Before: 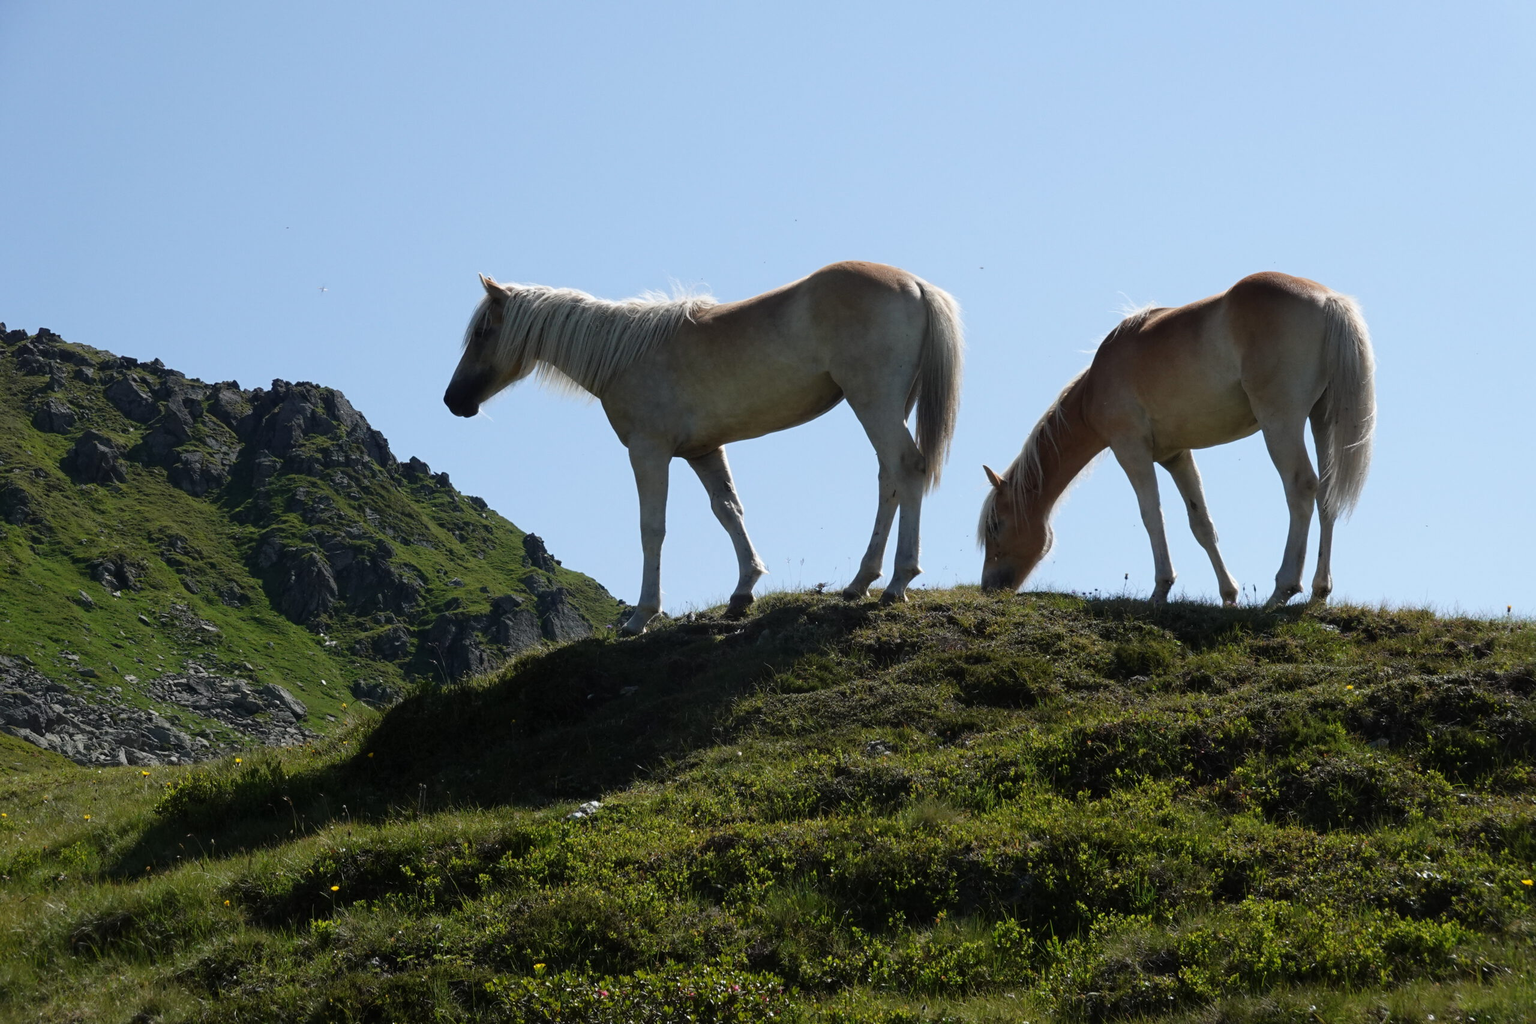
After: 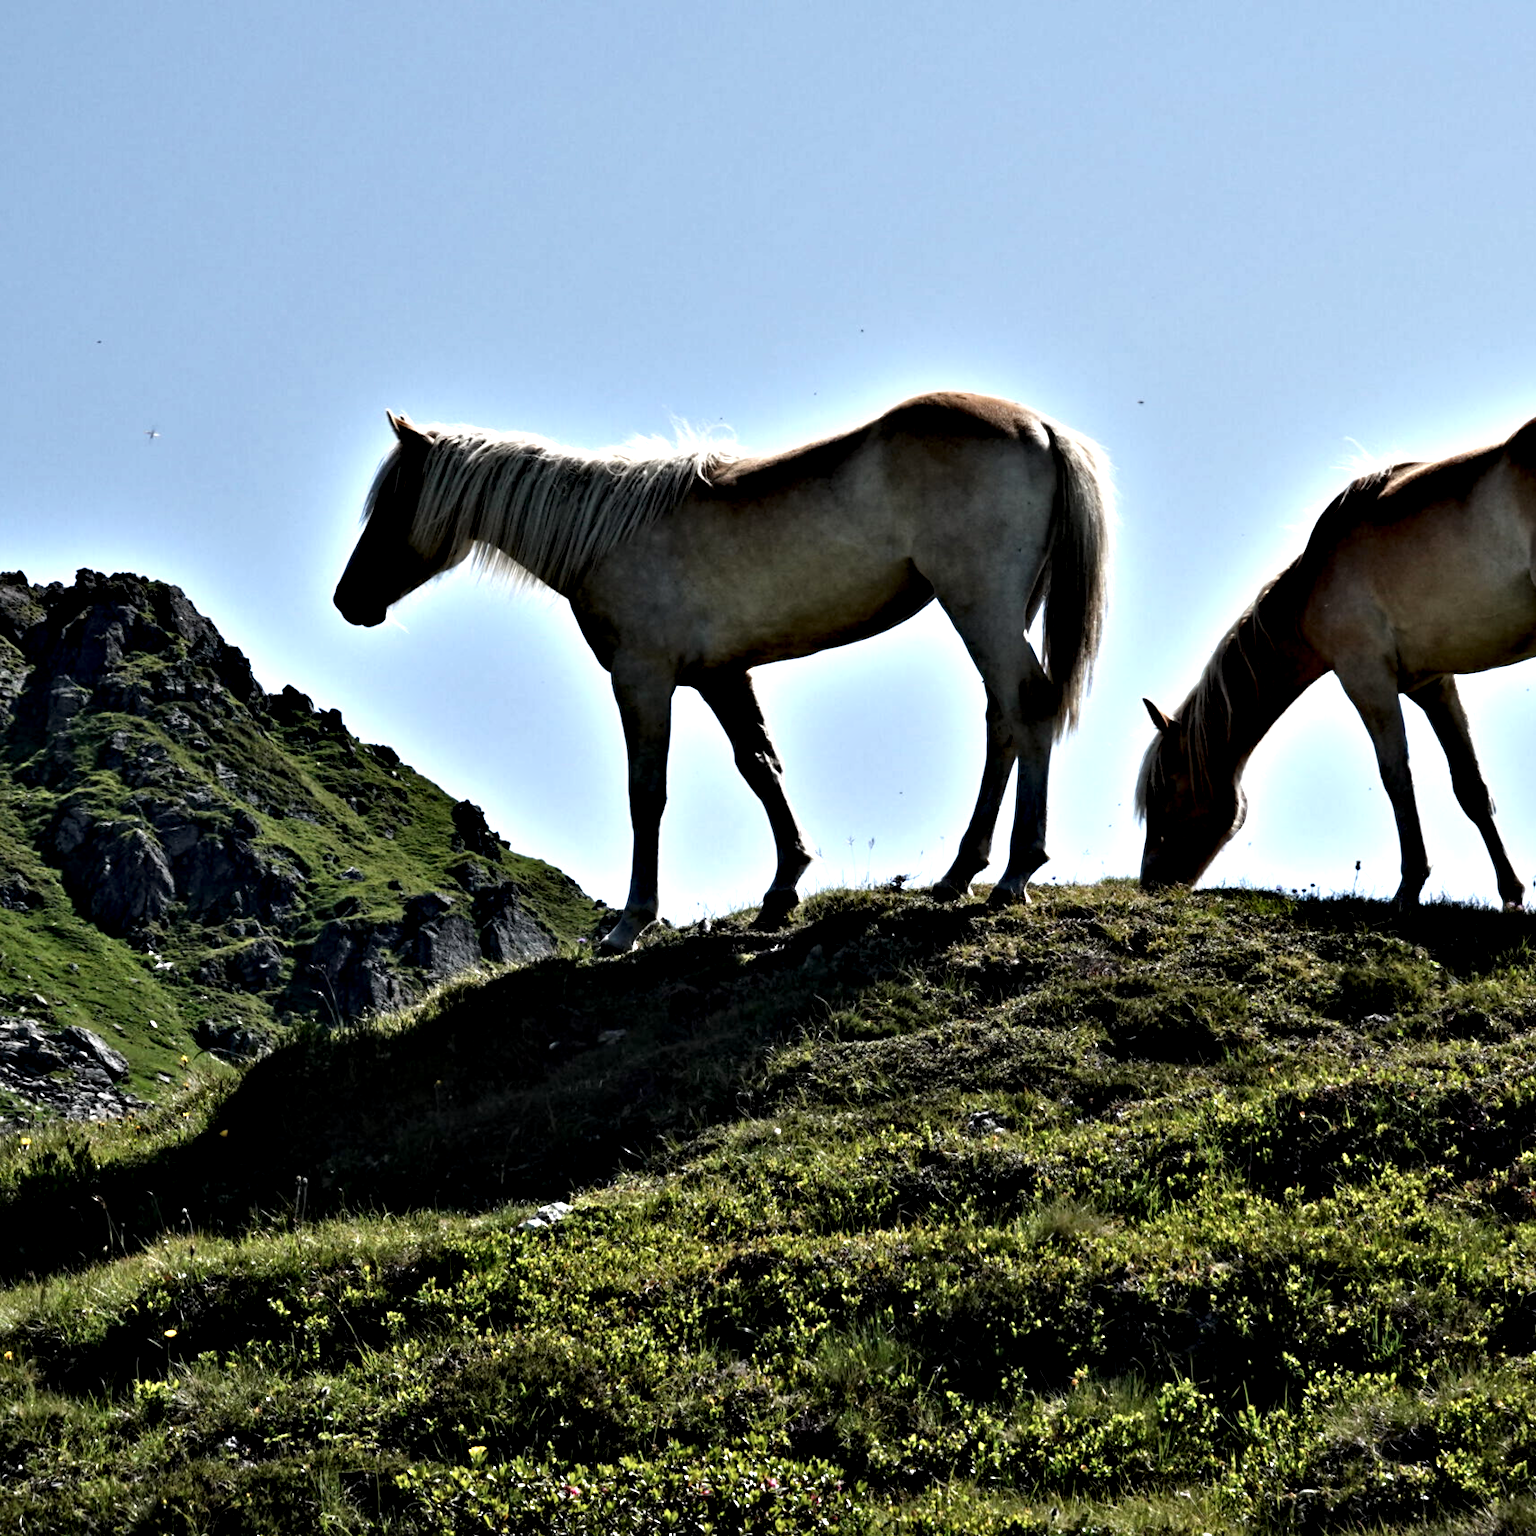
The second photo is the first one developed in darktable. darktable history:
crop and rotate: left 14.436%, right 18.898%
contrast equalizer: octaves 7, y [[0.48, 0.654, 0.731, 0.706, 0.772, 0.382], [0.55 ×6], [0 ×6], [0 ×6], [0 ×6]]
